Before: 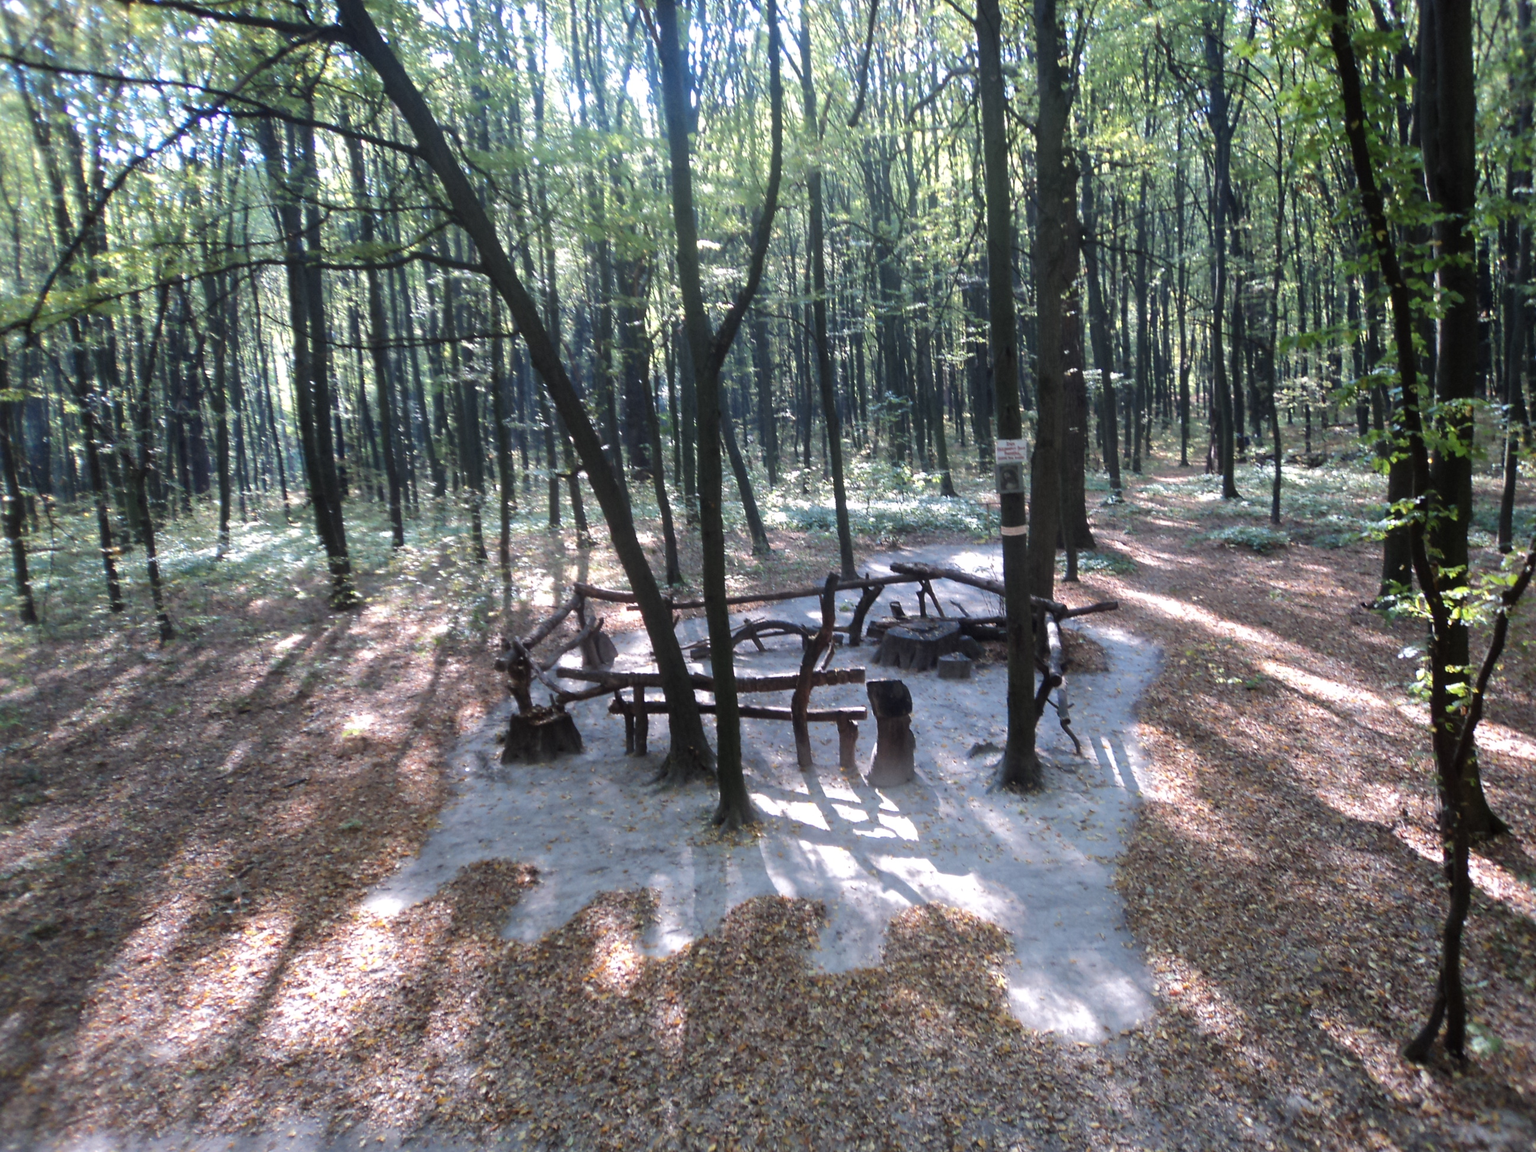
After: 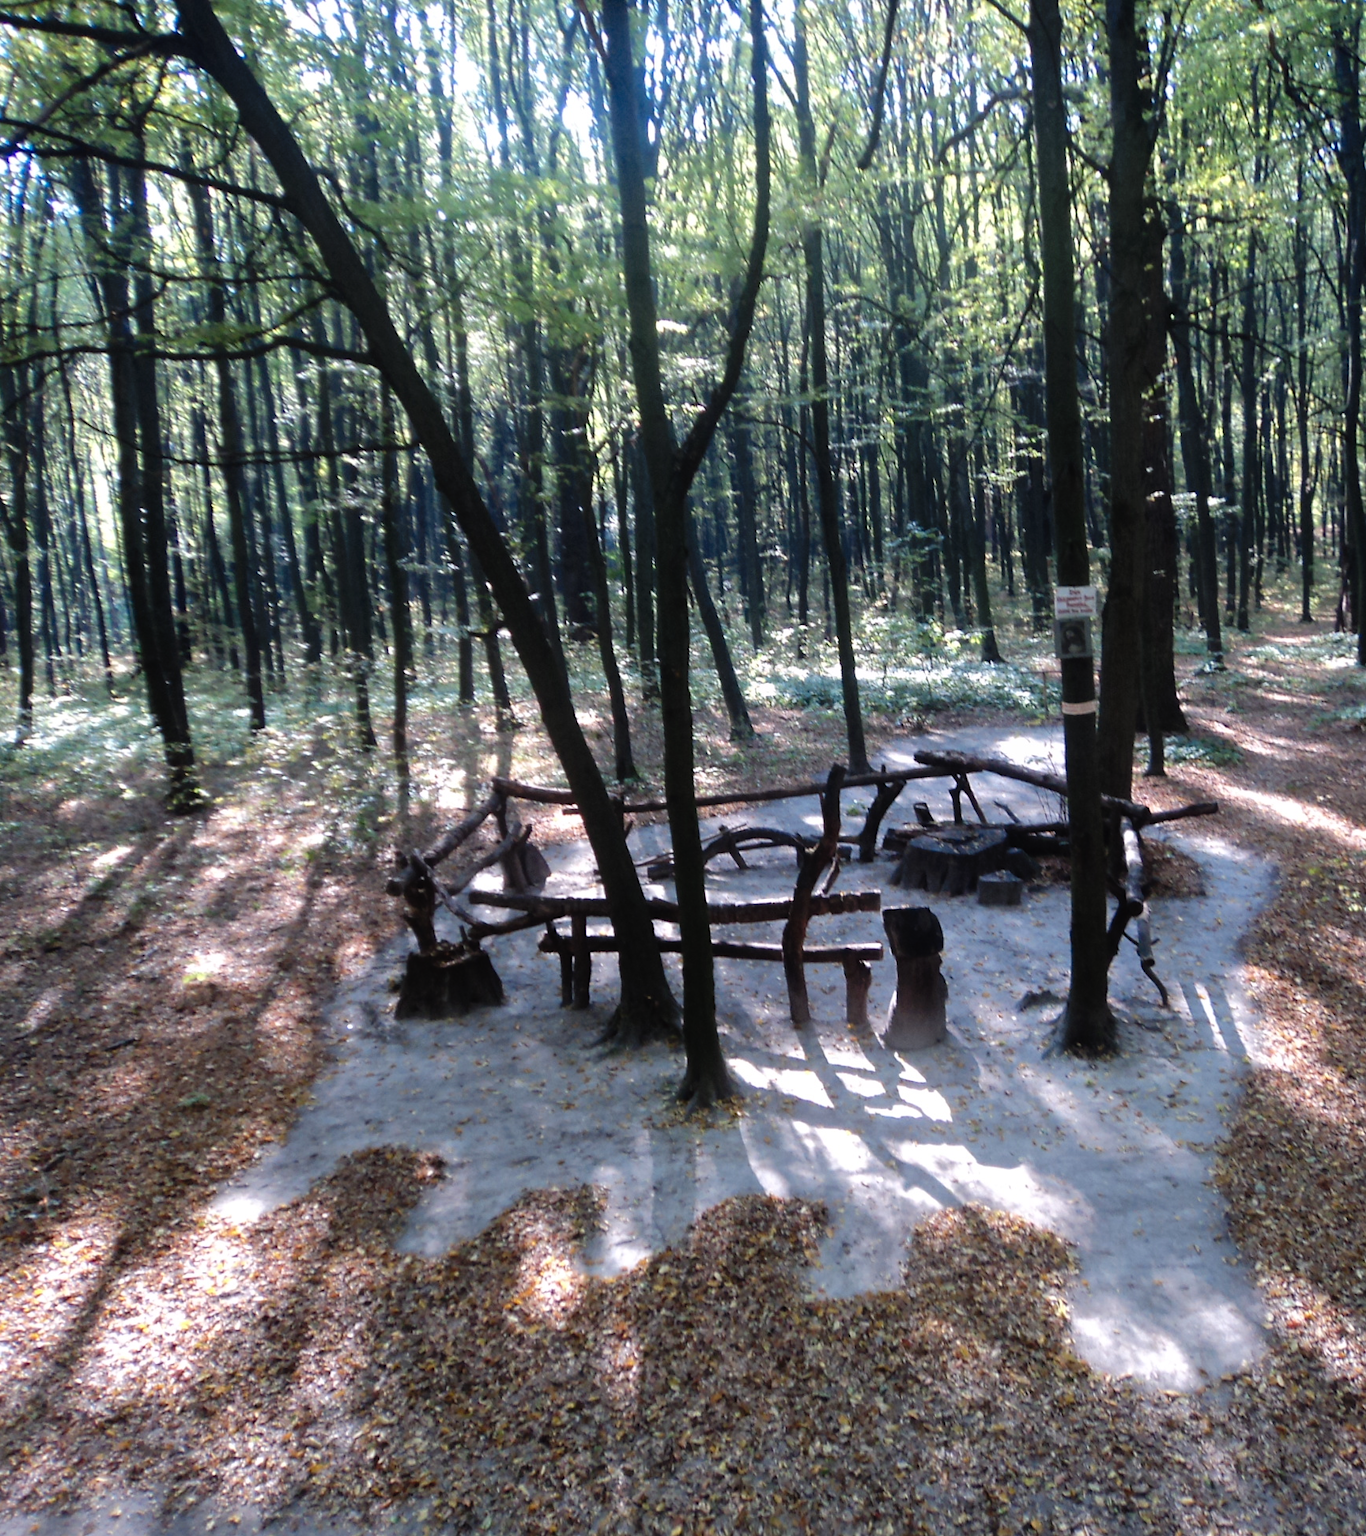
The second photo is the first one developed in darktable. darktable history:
crop and rotate: left 13.386%, right 19.889%
tone curve: curves: ch0 [(0, 0) (0.003, 0.001) (0.011, 0.004) (0.025, 0.011) (0.044, 0.021) (0.069, 0.028) (0.1, 0.036) (0.136, 0.051) (0.177, 0.085) (0.224, 0.127) (0.277, 0.193) (0.335, 0.266) (0.399, 0.338) (0.468, 0.419) (0.543, 0.504) (0.623, 0.593) (0.709, 0.689) (0.801, 0.784) (0.898, 0.888) (1, 1)], preserve colors none
